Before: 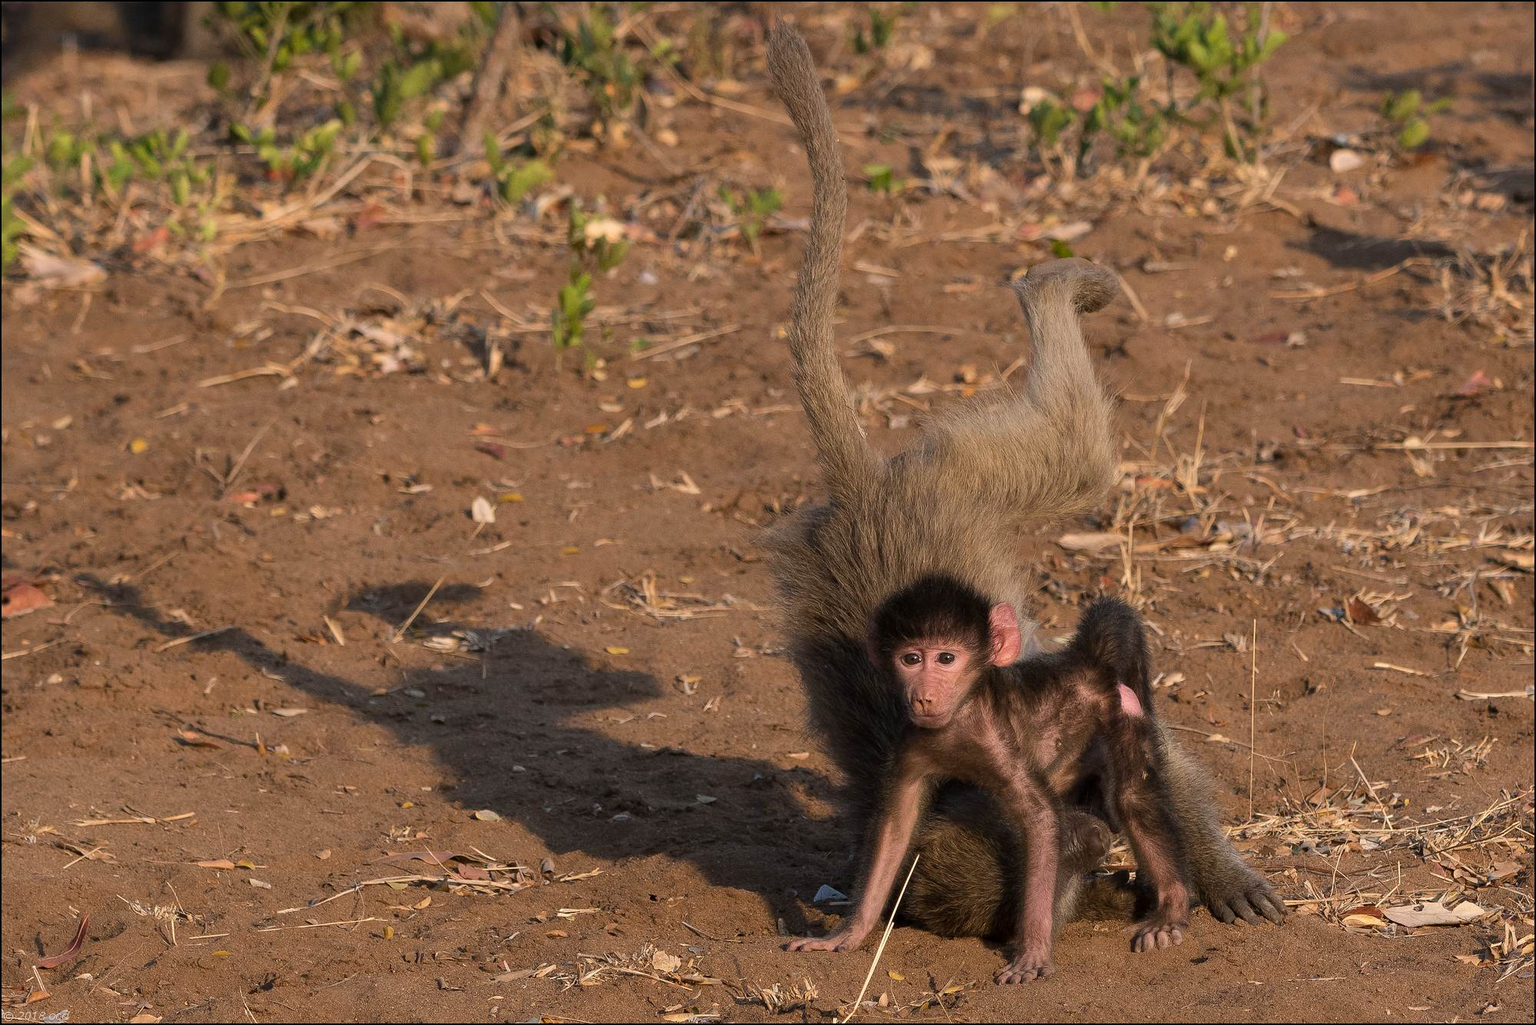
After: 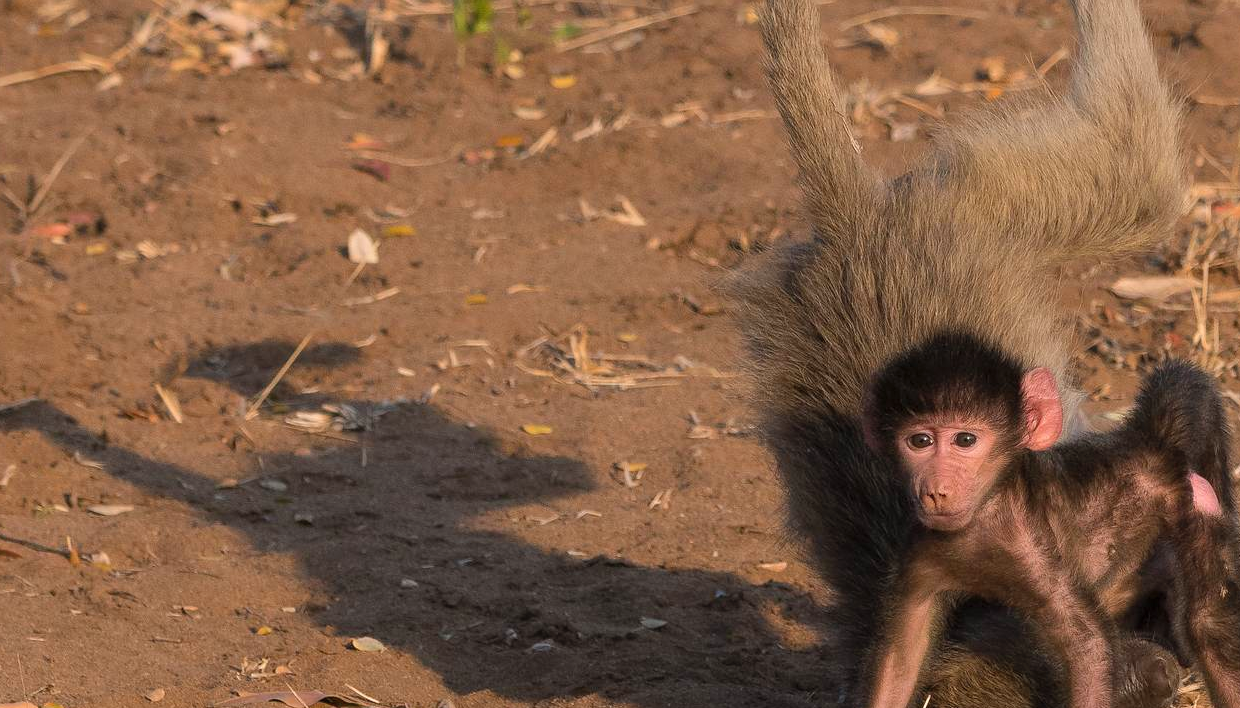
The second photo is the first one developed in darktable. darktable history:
crop: left 13.312%, top 31.28%, right 24.627%, bottom 15.582%
contrast brightness saturation: contrast 0.03, brightness 0.06, saturation 0.13
